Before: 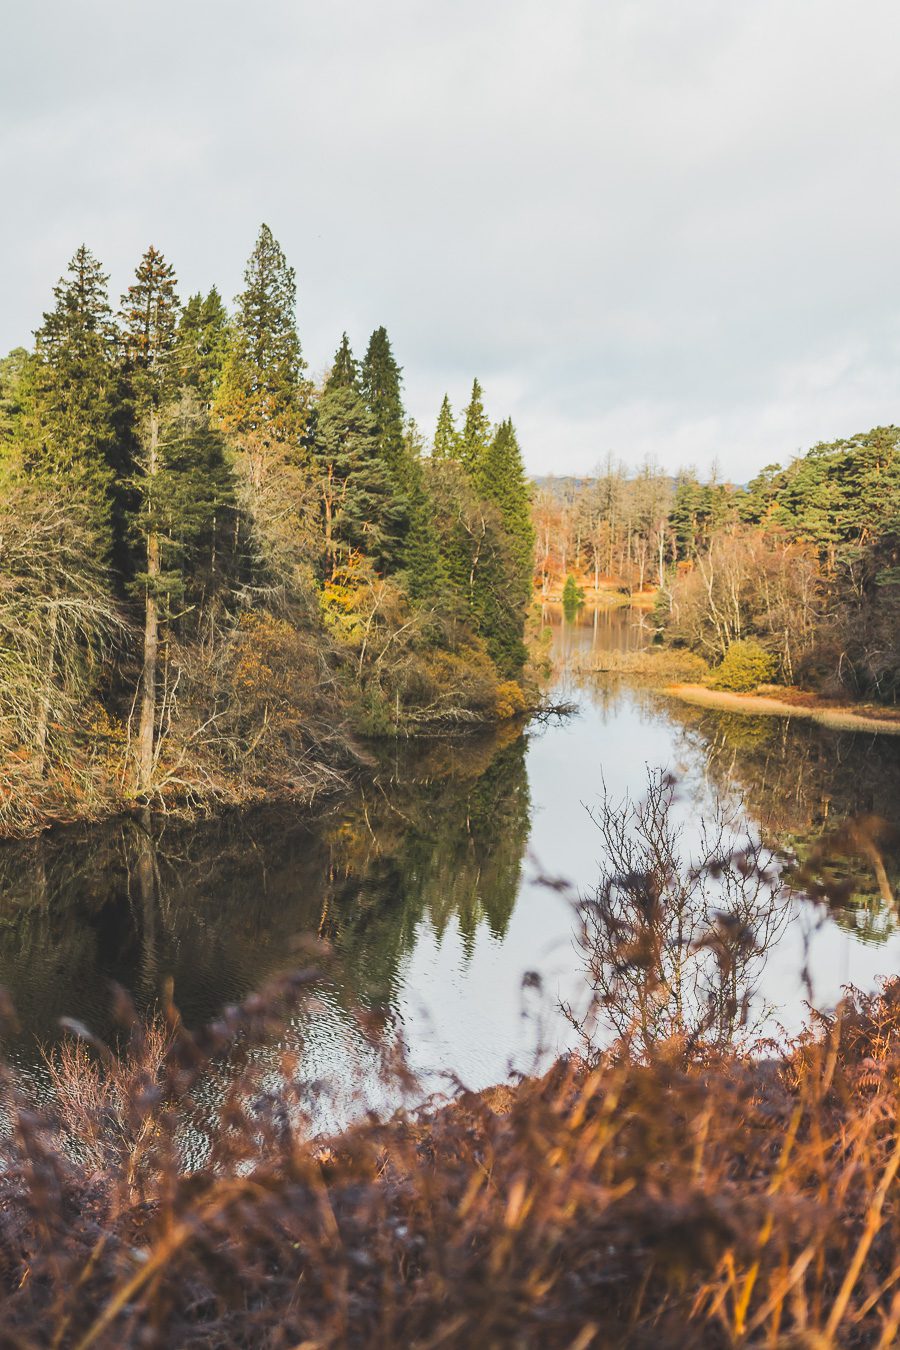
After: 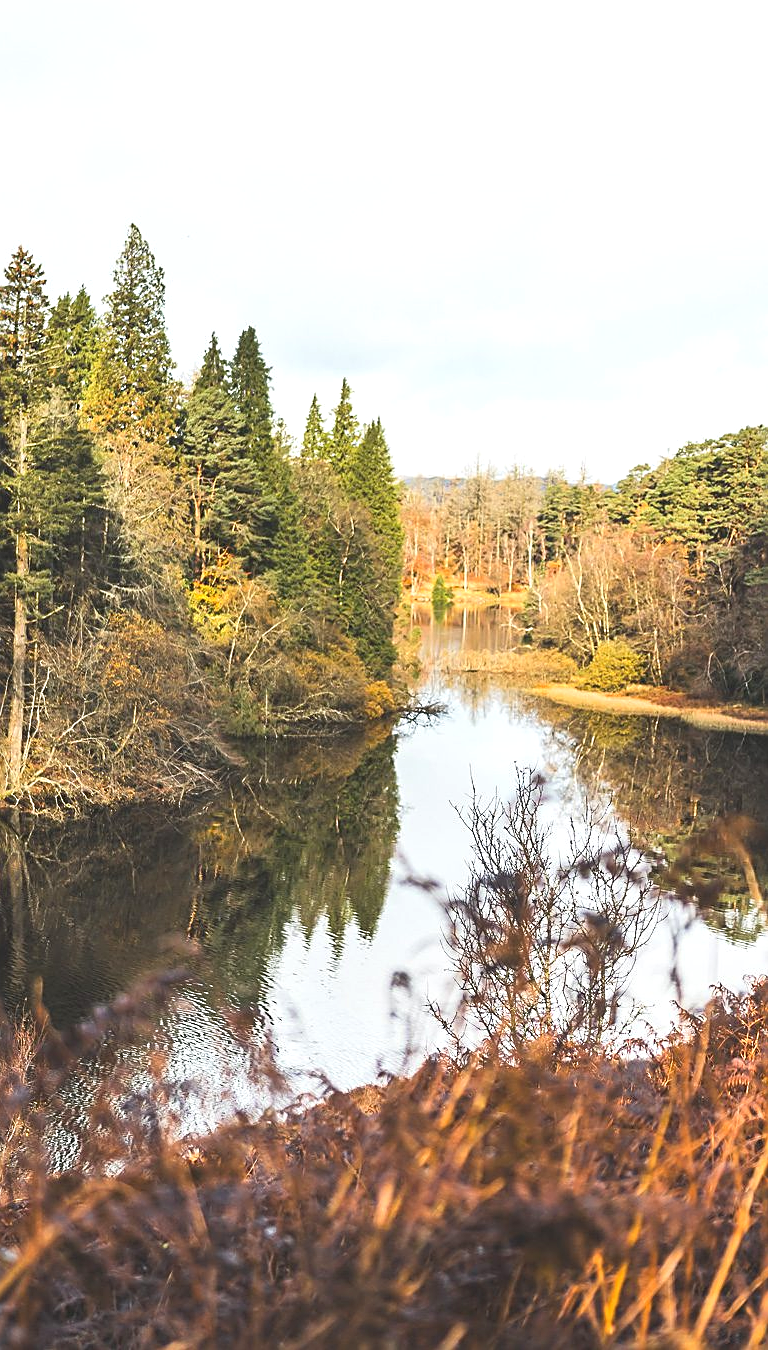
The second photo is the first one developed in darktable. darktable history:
exposure: black level correction 0.001, exposure 0.5 EV, compensate exposure bias true, compensate highlight preservation false
sharpen: amount 0.498
crop and rotate: left 14.573%
